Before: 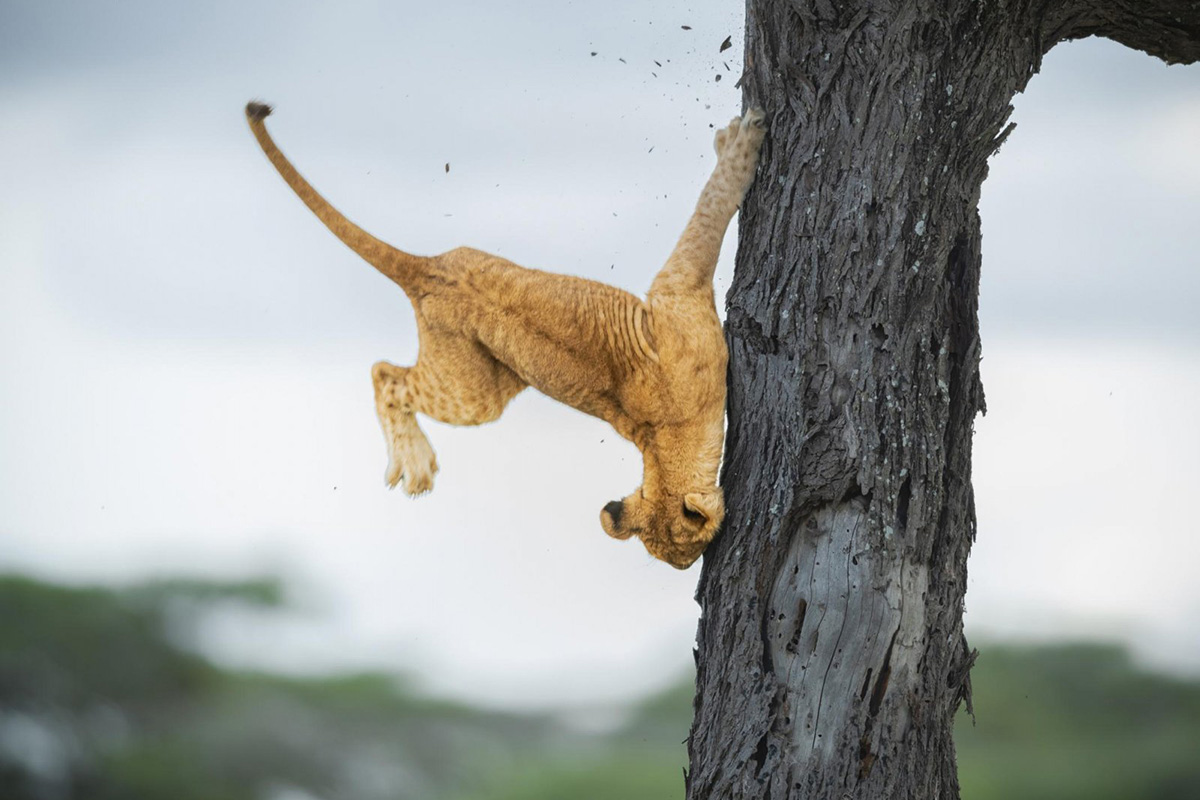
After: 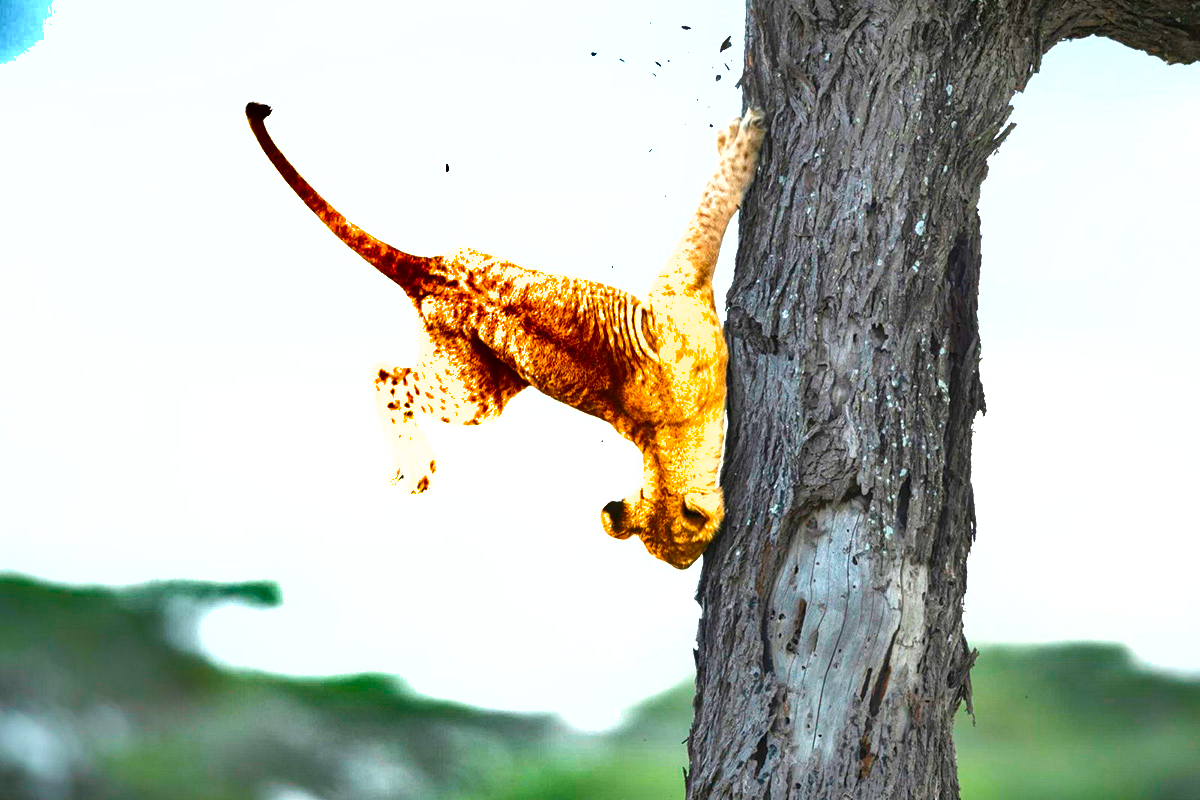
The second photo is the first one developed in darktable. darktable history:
exposure: exposure 1 EV, compensate exposure bias true, compensate highlight preservation false
color balance rgb: shadows lift › hue 85.62°, perceptual saturation grading › global saturation 25.764%, perceptual brilliance grading › global brilliance 10.253%, perceptual brilliance grading › shadows 14.919%
shadows and highlights: shadows 24.65, highlights -76.58, soften with gaussian
